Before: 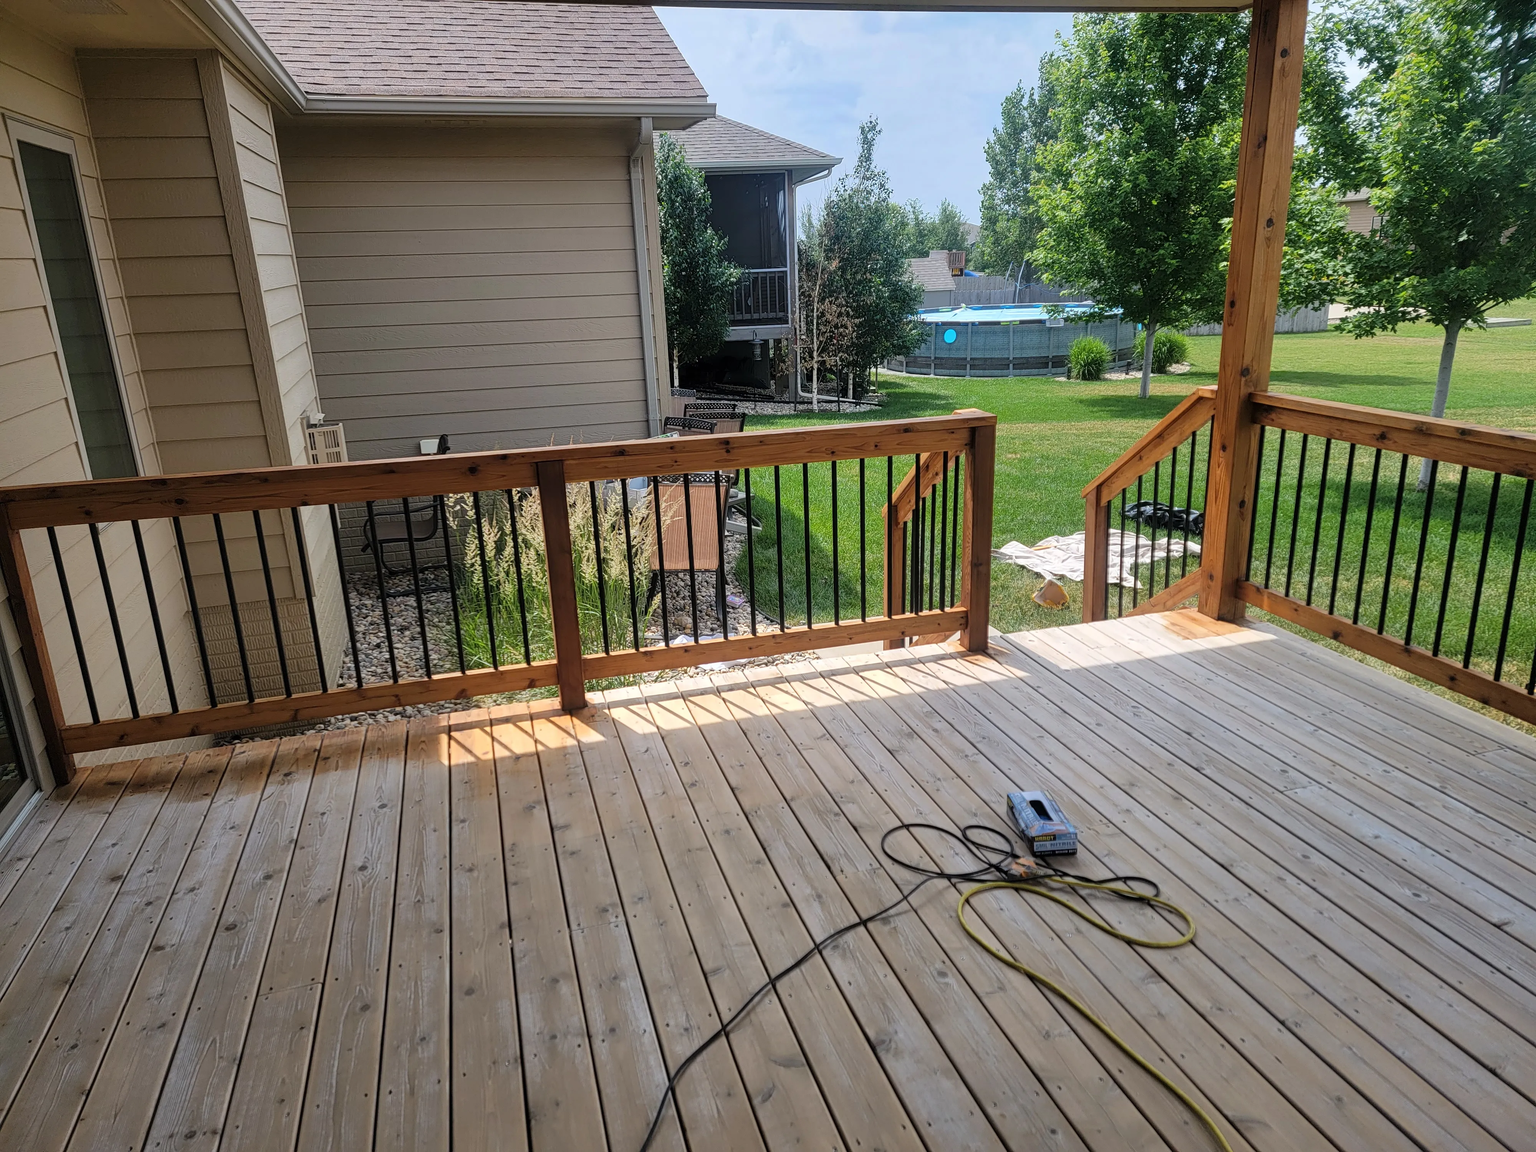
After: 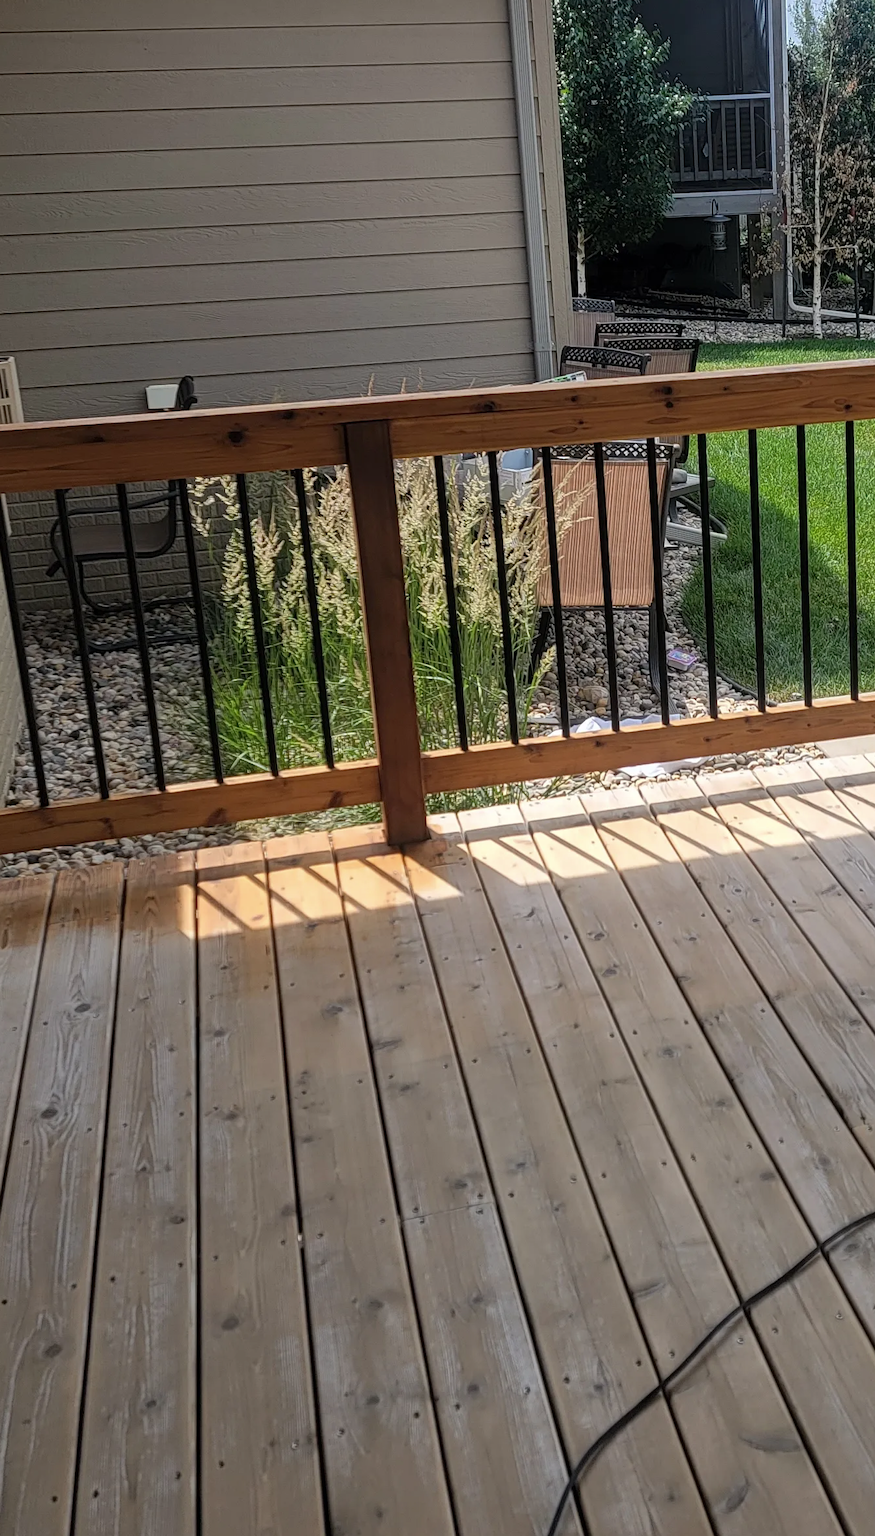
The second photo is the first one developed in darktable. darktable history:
tone curve: curves: ch0 [(0, 0) (0.641, 0.595) (1, 1)], color space Lab, linked channels, preserve colors none
crop and rotate: left 21.77%, top 18.528%, right 44.676%, bottom 2.997%
